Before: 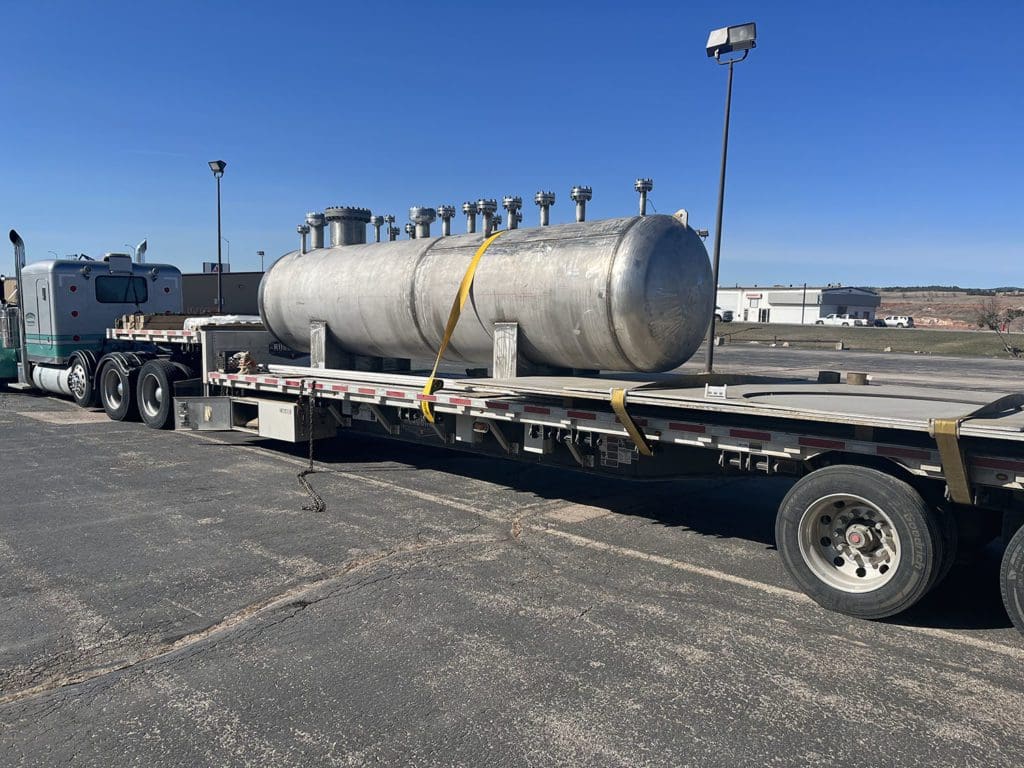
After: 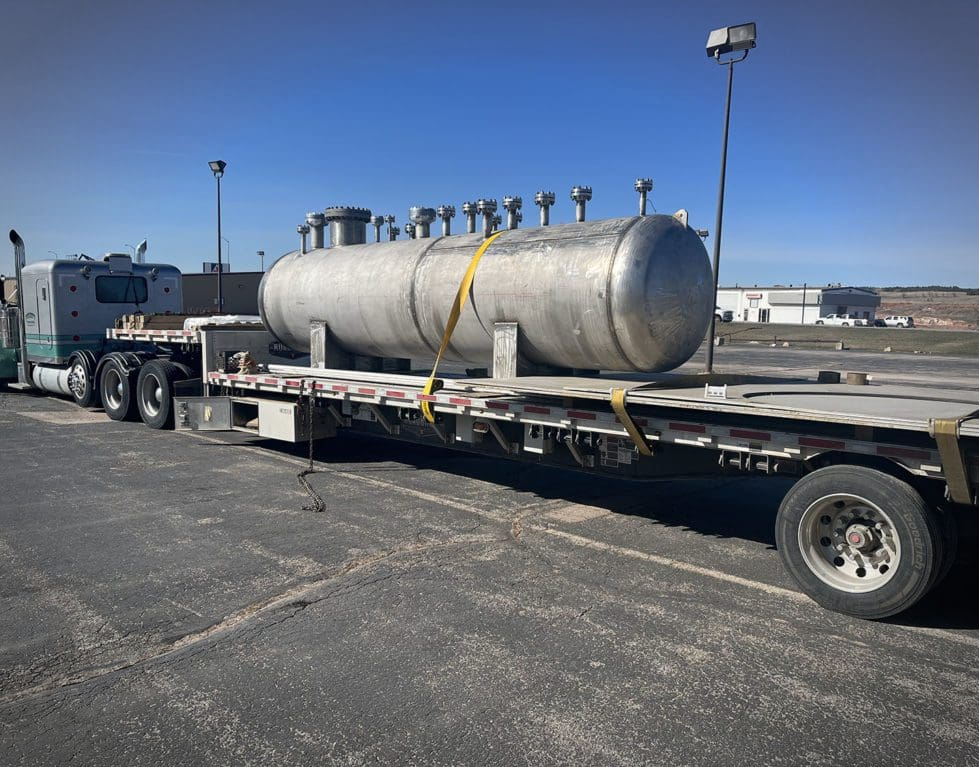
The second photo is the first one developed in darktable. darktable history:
crop: right 4.335%, bottom 0.03%
vignetting: automatic ratio true
